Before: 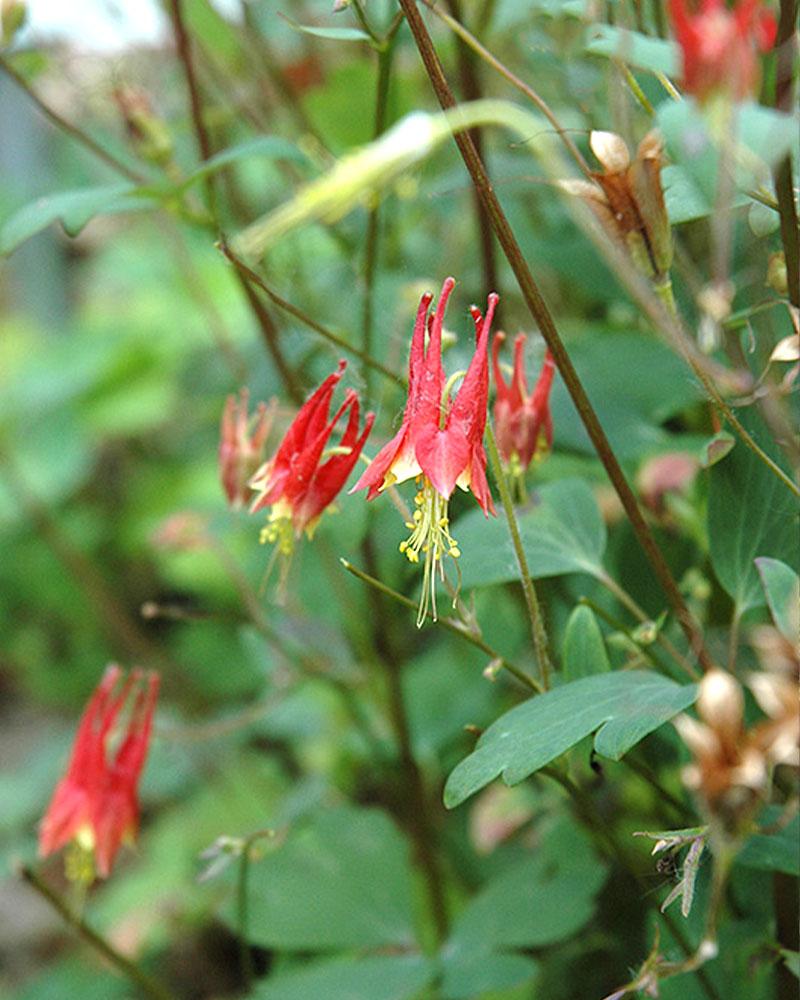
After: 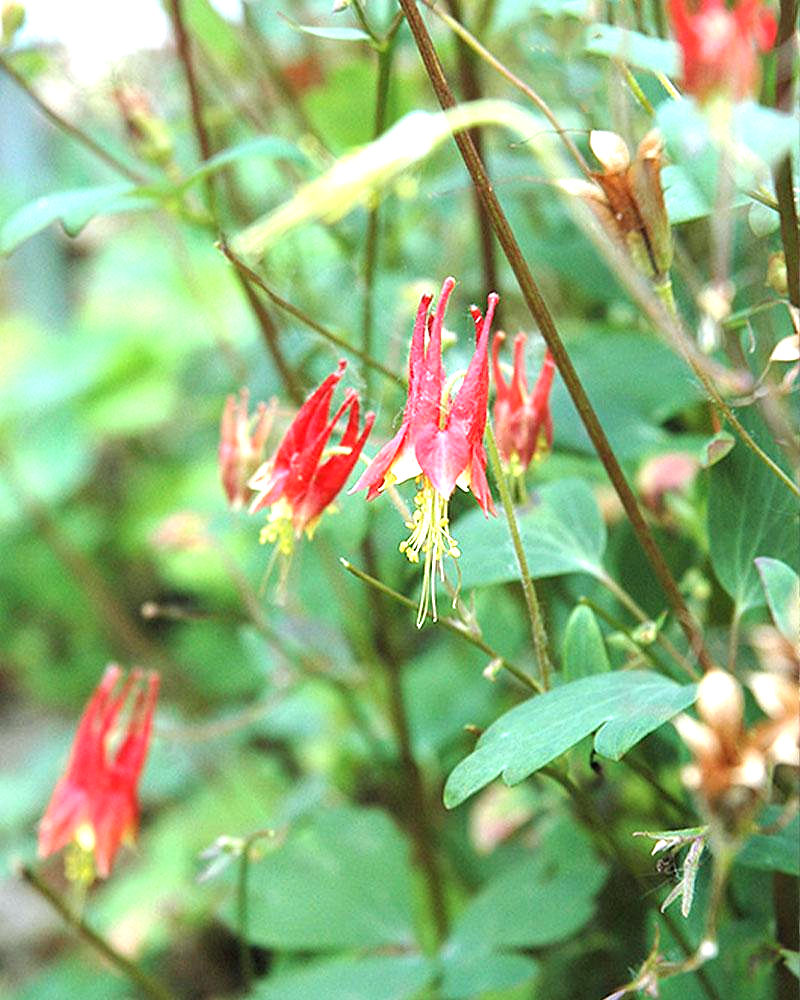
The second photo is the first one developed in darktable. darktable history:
color correction: highlights a* -0.137, highlights b* -5.91, shadows a* -0.137, shadows b* -0.137
sharpen: radius 1, threshold 1
exposure: exposure 0.95 EV, compensate highlight preservation false
